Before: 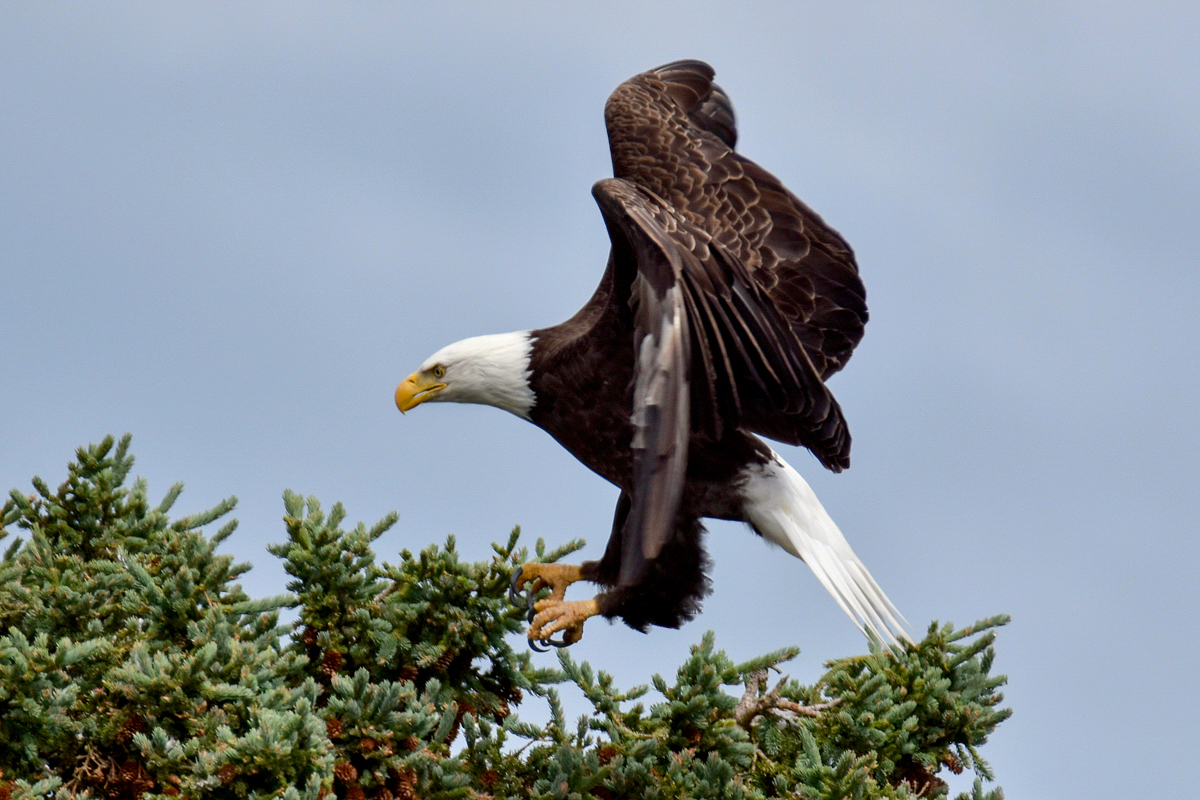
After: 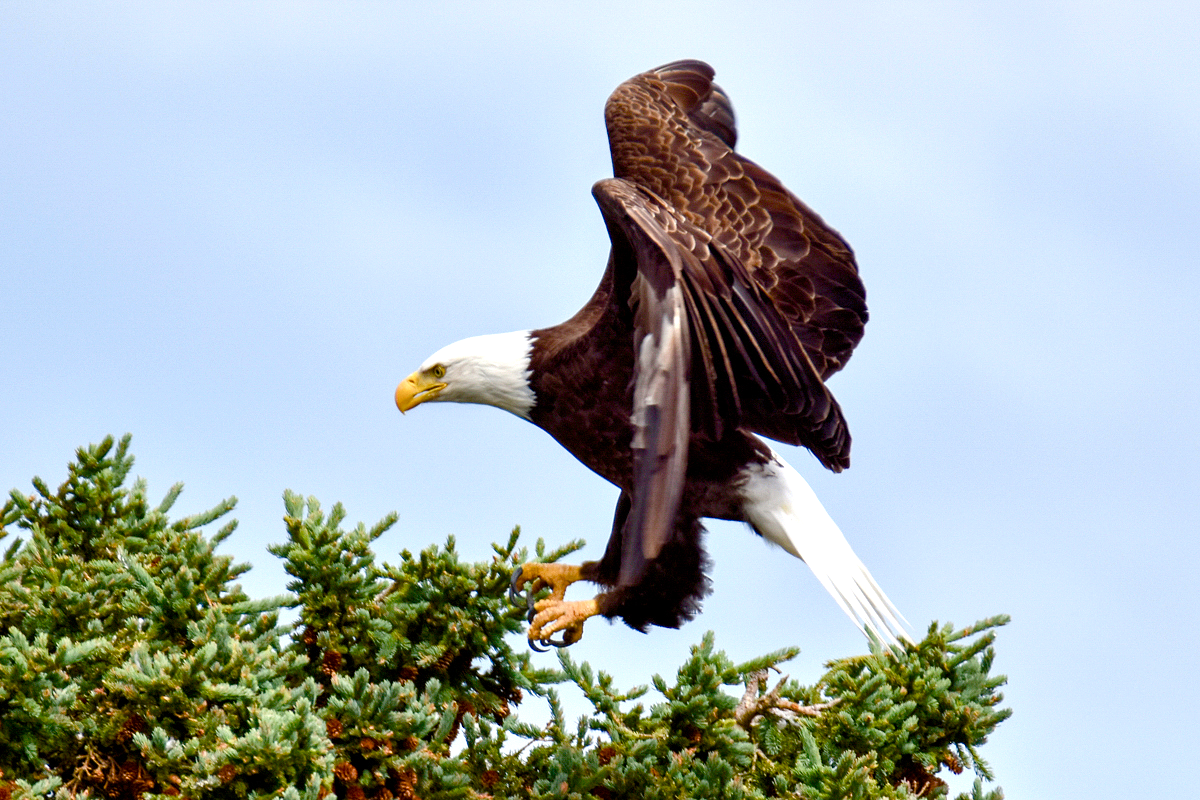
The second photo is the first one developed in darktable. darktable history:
color balance rgb: linear chroma grading › shadows 9.733%, linear chroma grading › highlights 10.644%, linear chroma grading › global chroma 15.252%, linear chroma grading › mid-tones 14.827%, perceptual saturation grading › global saturation 20%, perceptual saturation grading › highlights -49.011%, perceptual saturation grading › shadows 25.407%, global vibrance 20%
exposure: exposure 0.724 EV, compensate highlight preservation false
